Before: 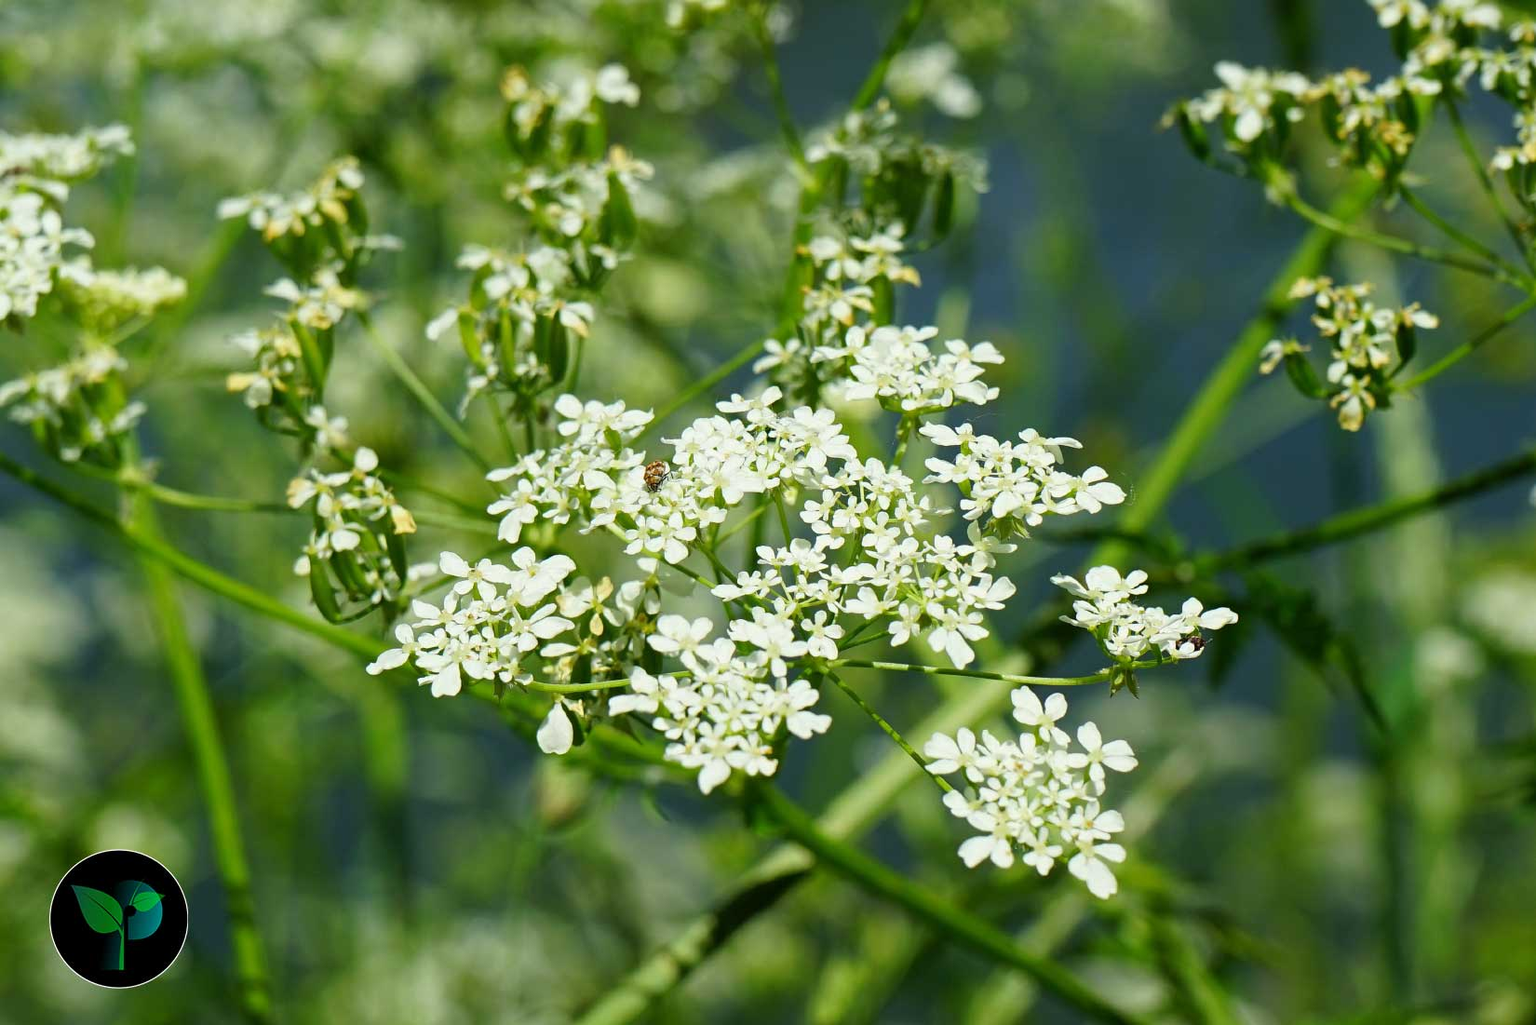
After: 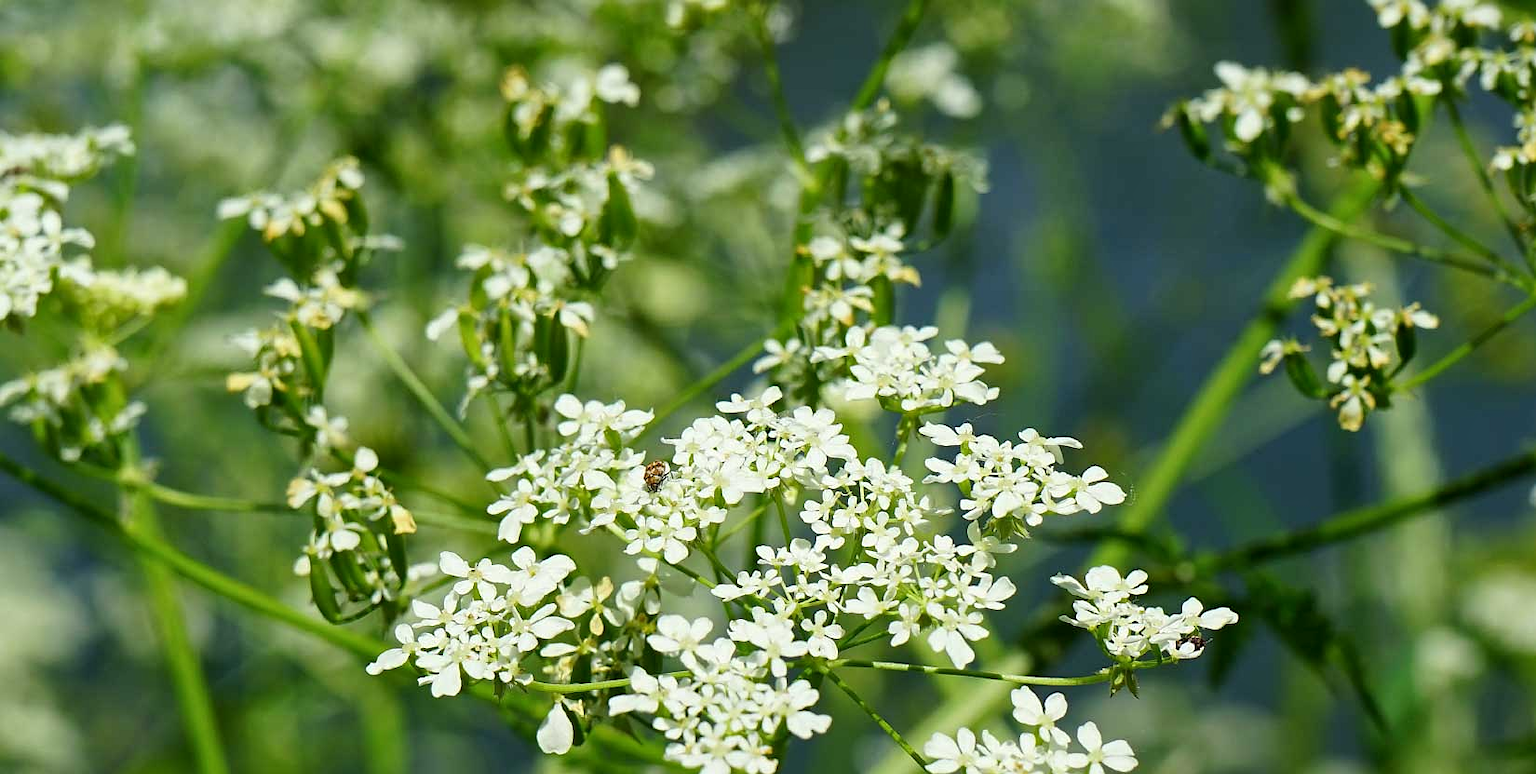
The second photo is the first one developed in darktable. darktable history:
crop: bottom 24.429%
sharpen: radius 1.047
local contrast: mode bilateral grid, contrast 21, coarseness 51, detail 119%, midtone range 0.2
